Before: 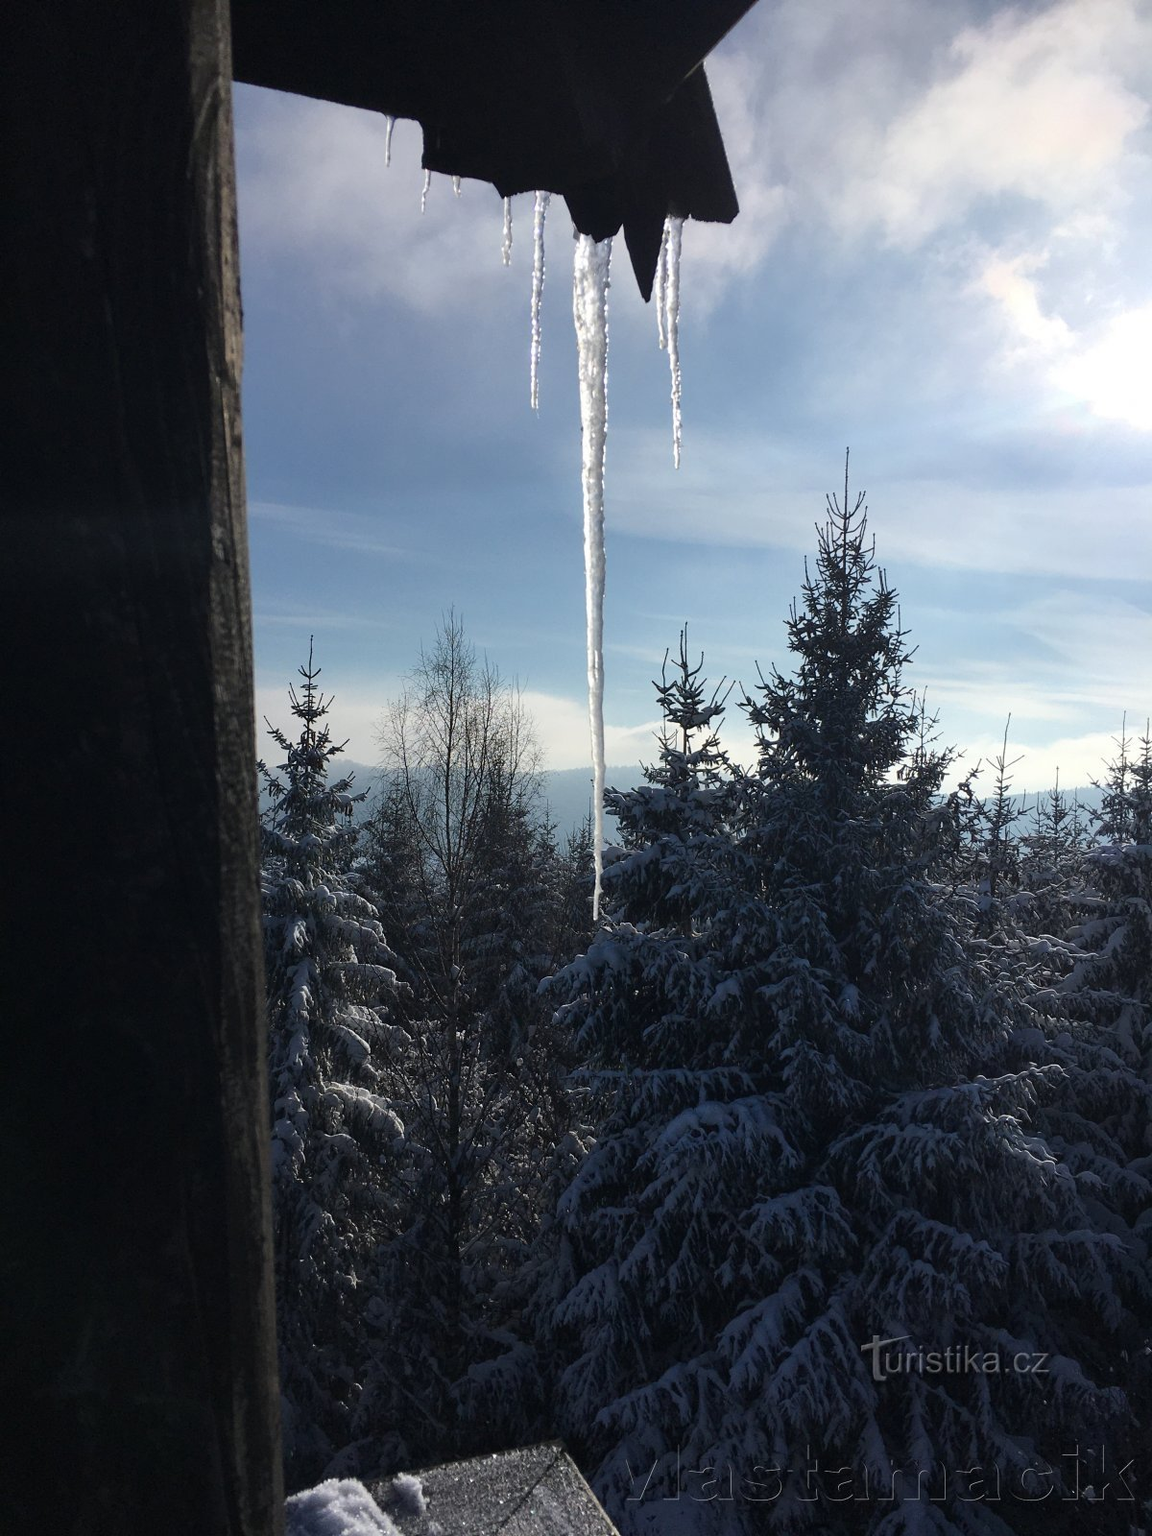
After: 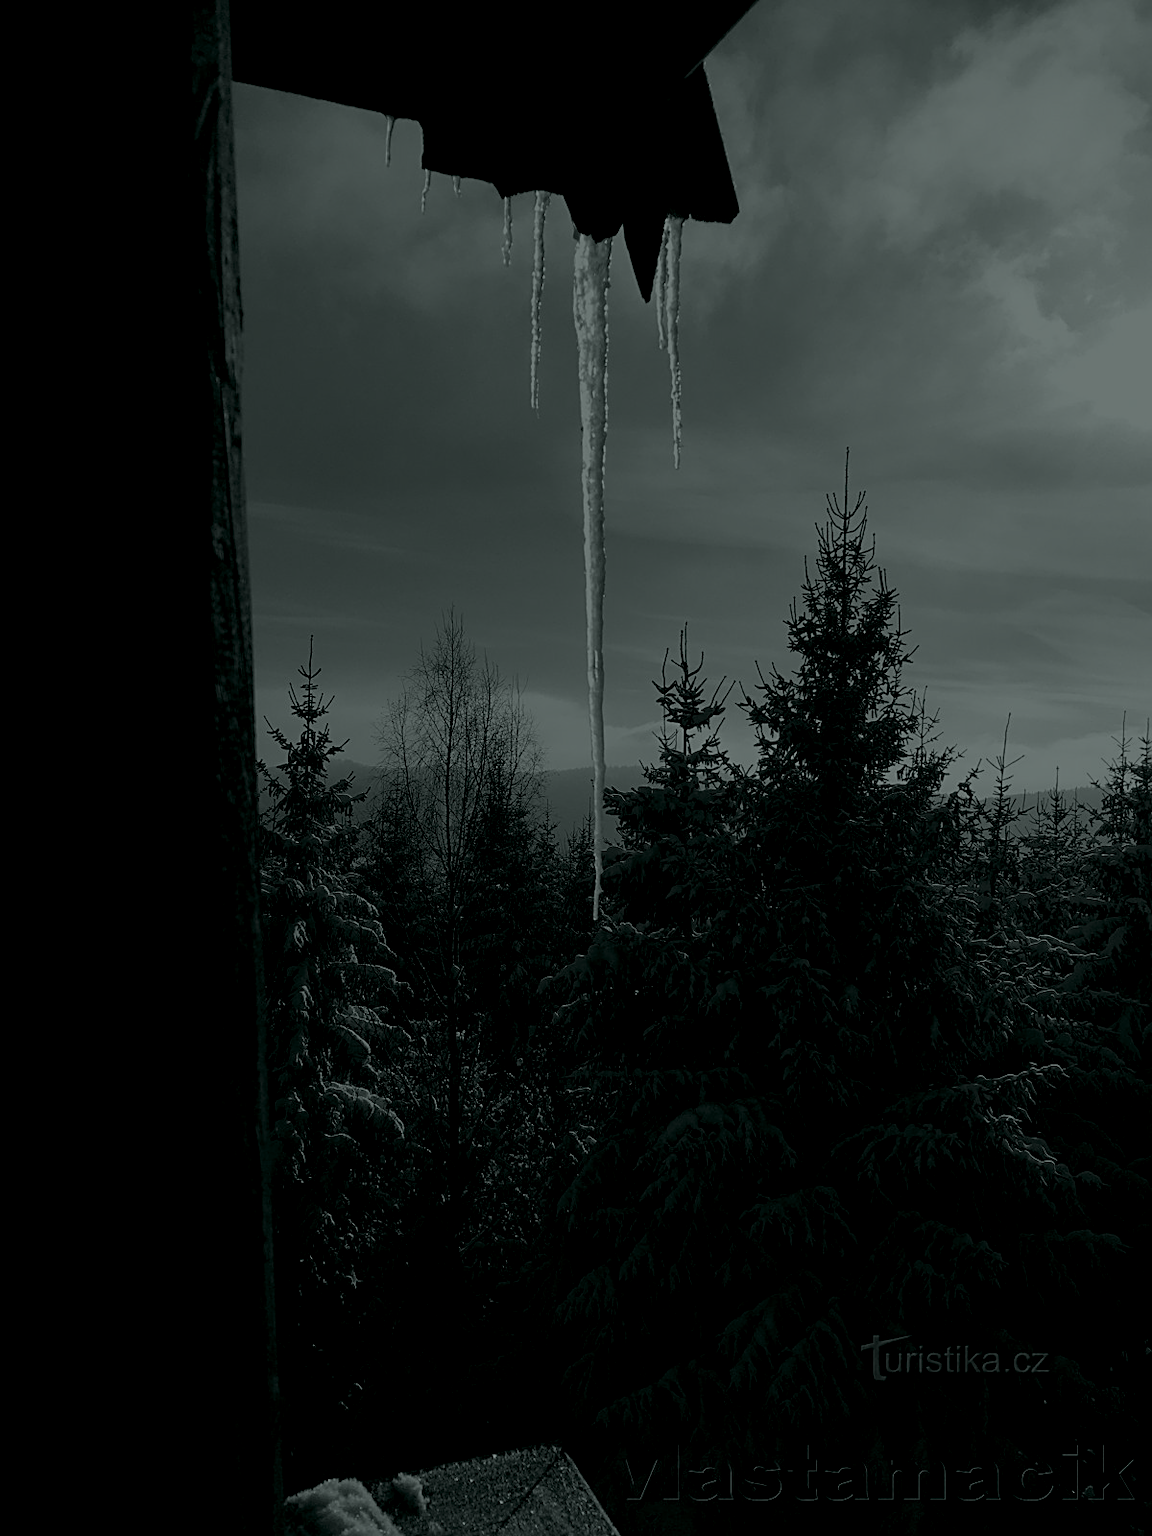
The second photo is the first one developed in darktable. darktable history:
colorize: hue 90°, saturation 19%, lightness 1.59%, version 1
sharpen: on, module defaults
exposure: exposure 0.657 EV, compensate highlight preservation false
